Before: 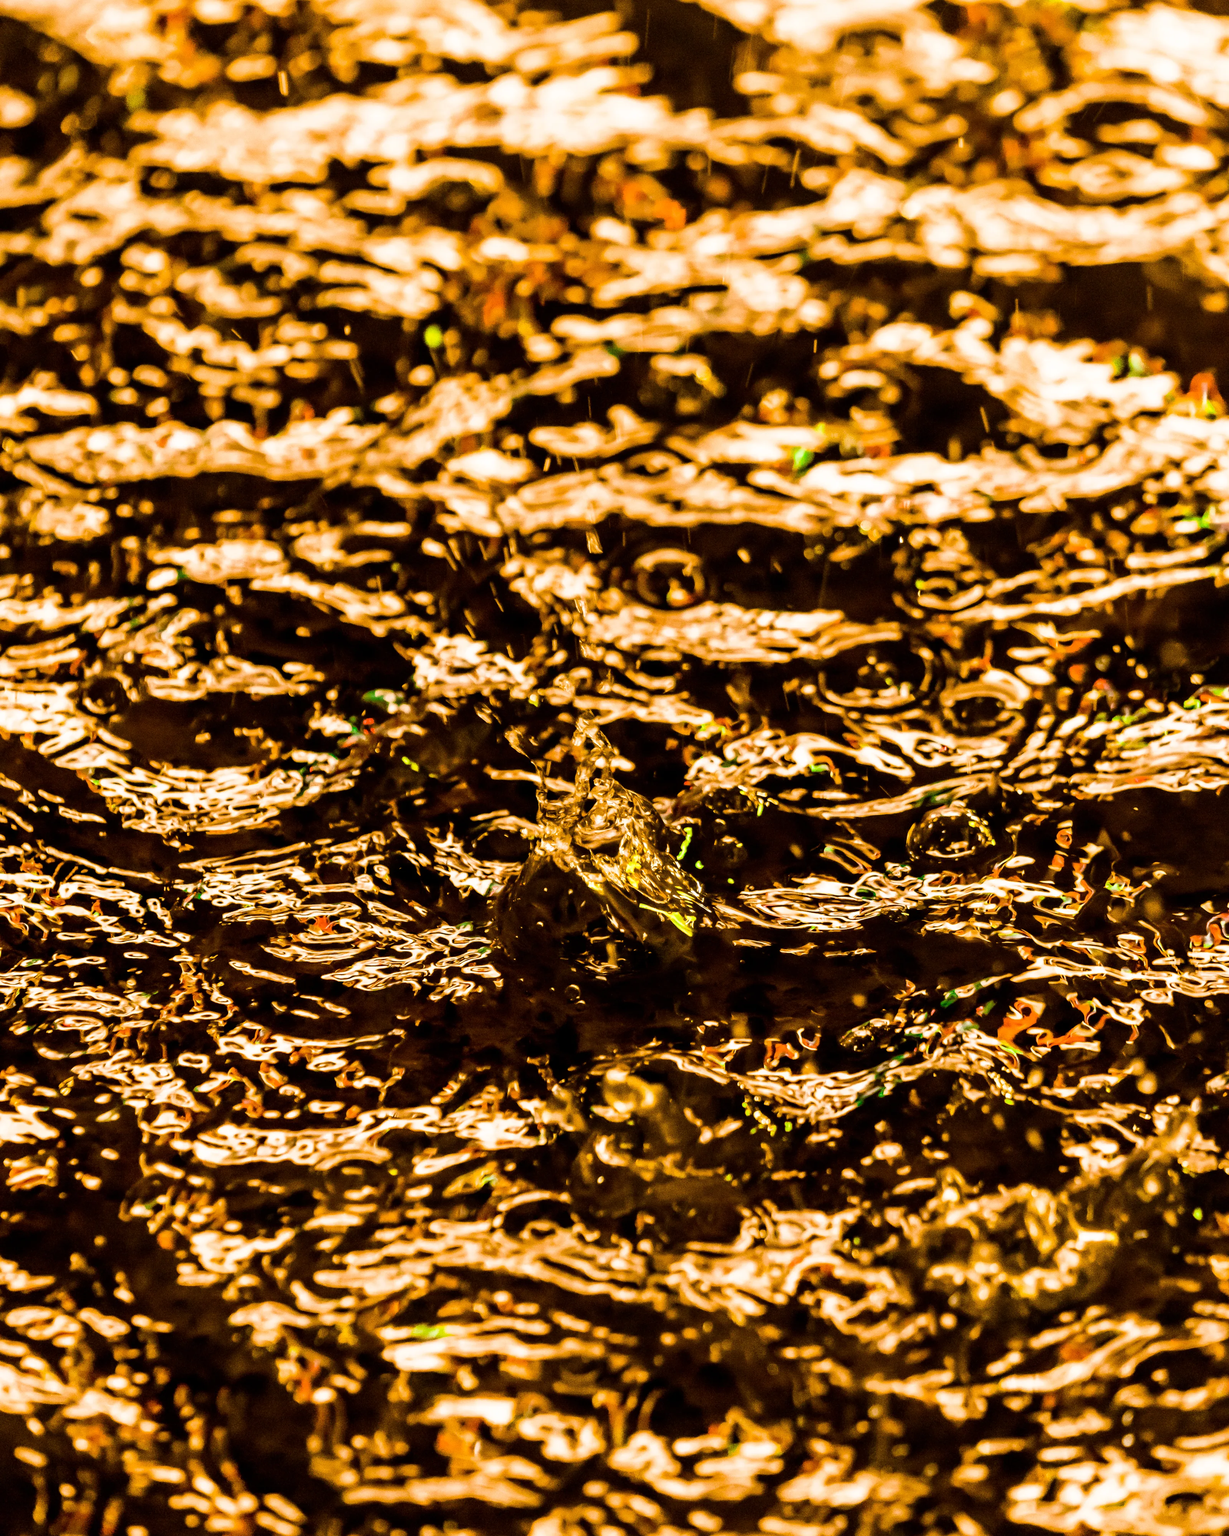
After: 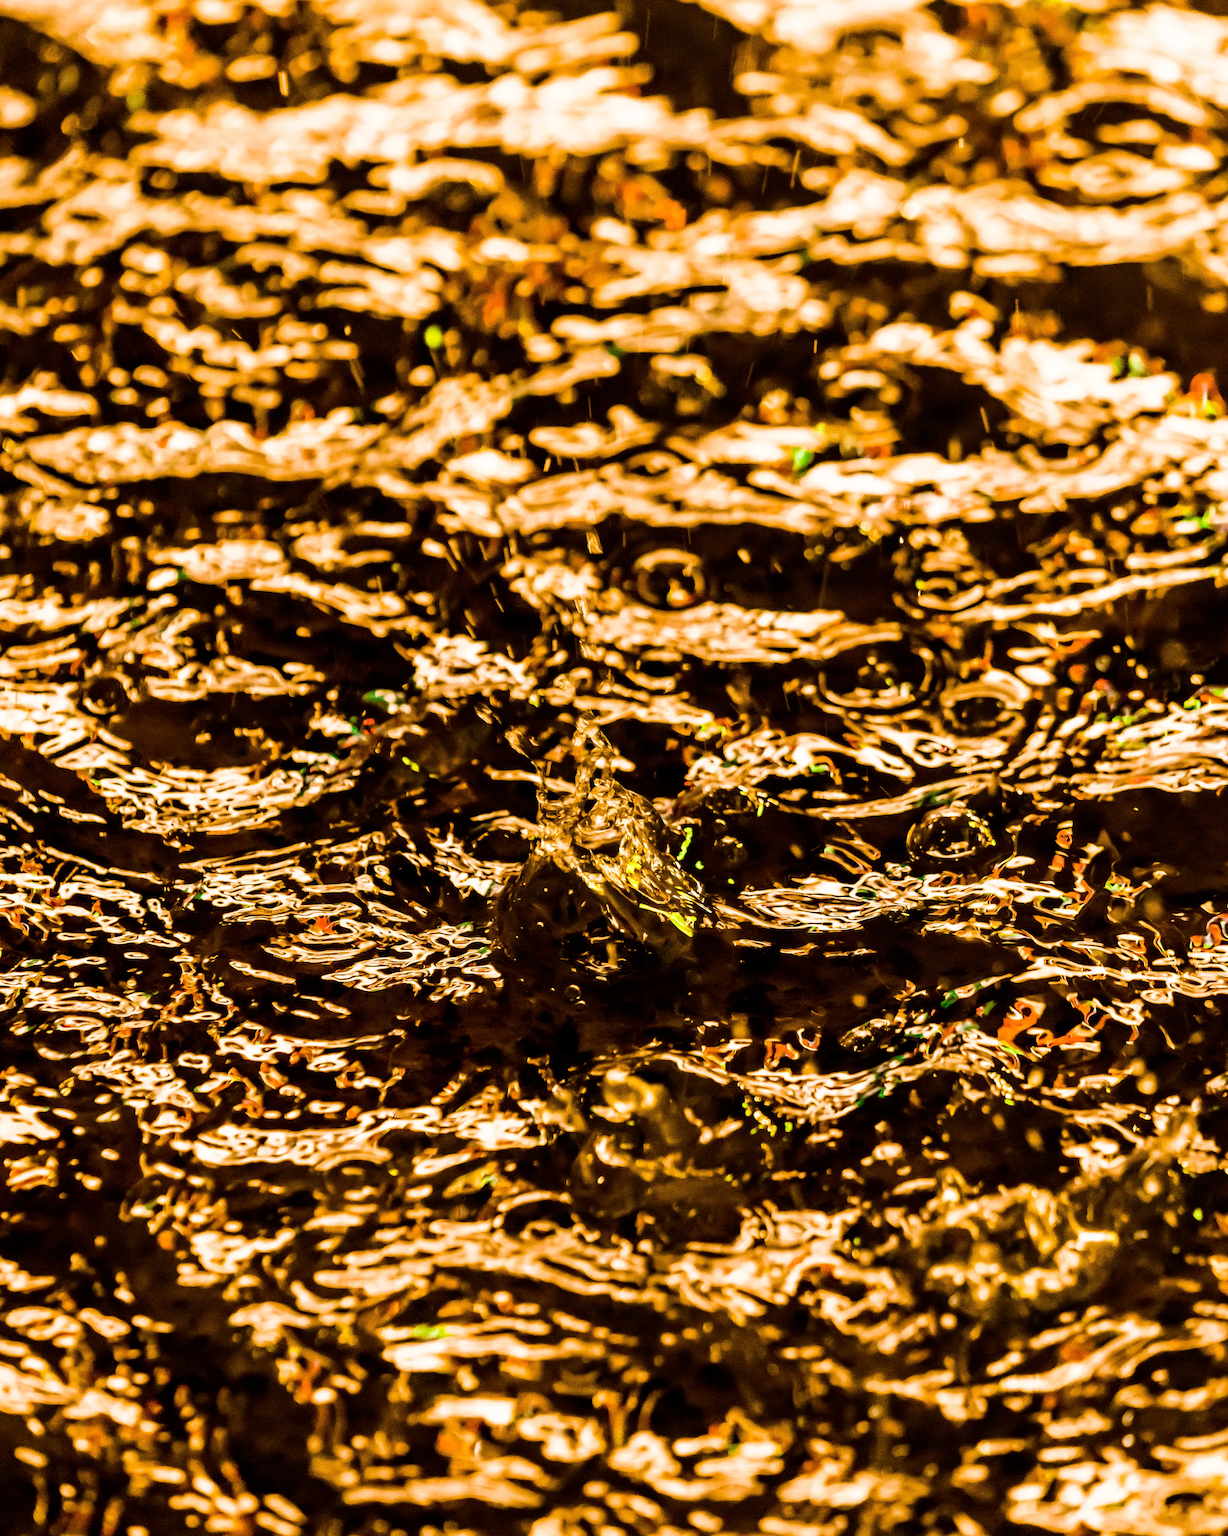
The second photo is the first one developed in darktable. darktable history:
tone equalizer: smoothing diameter 24.78%, edges refinement/feathering 12.15, preserve details guided filter
